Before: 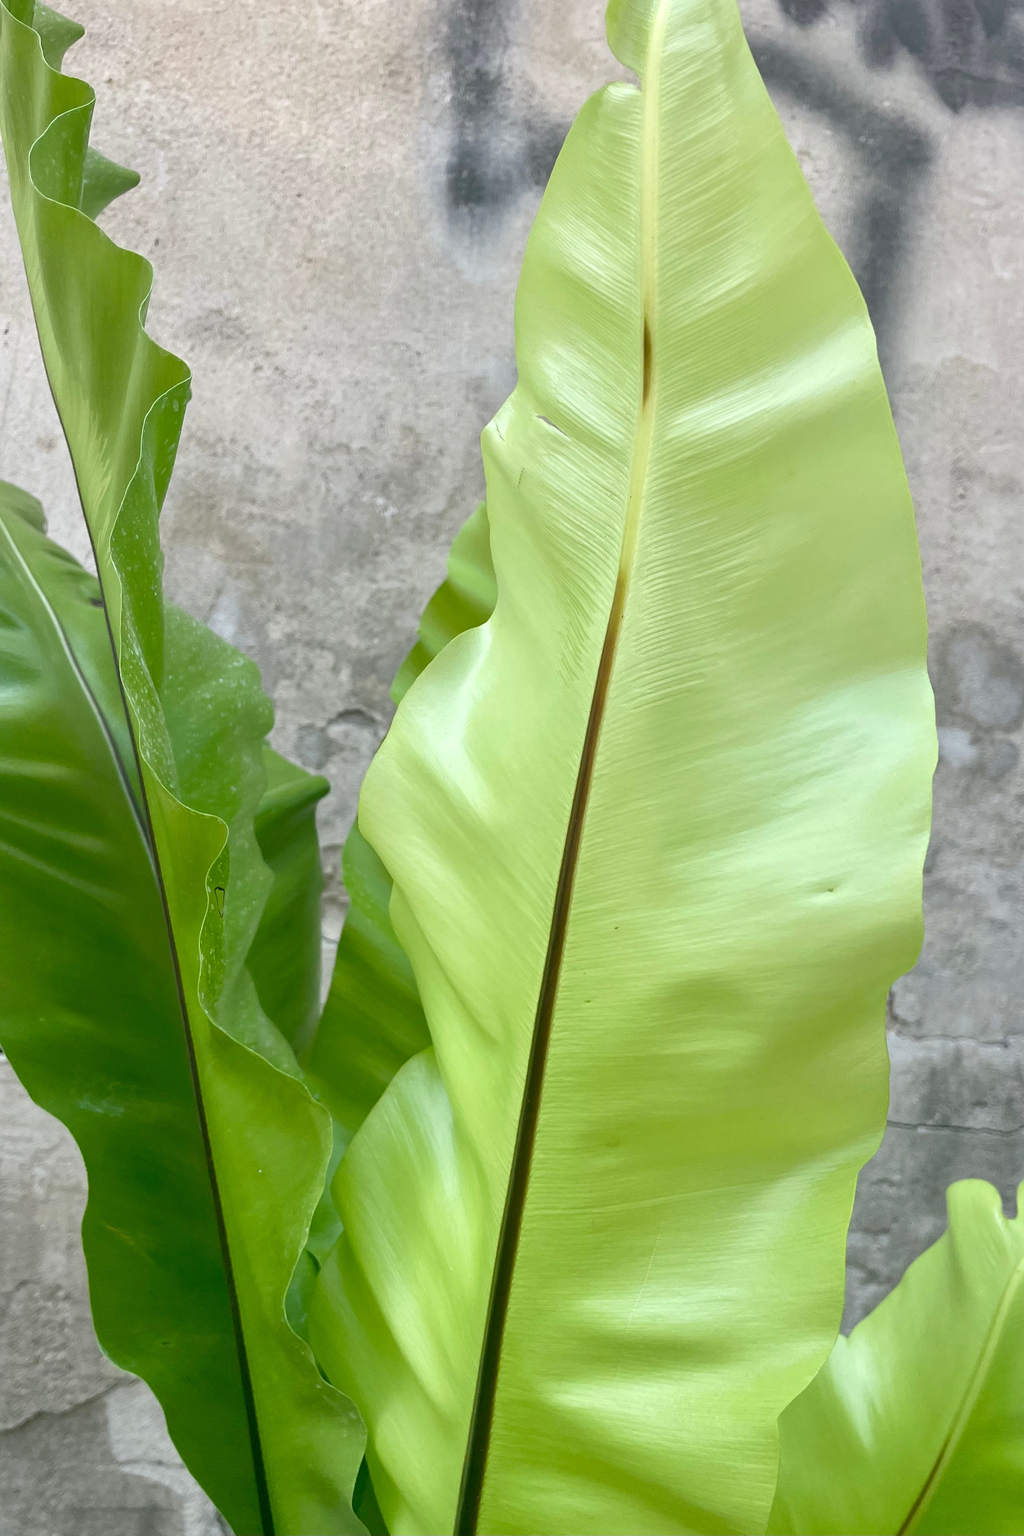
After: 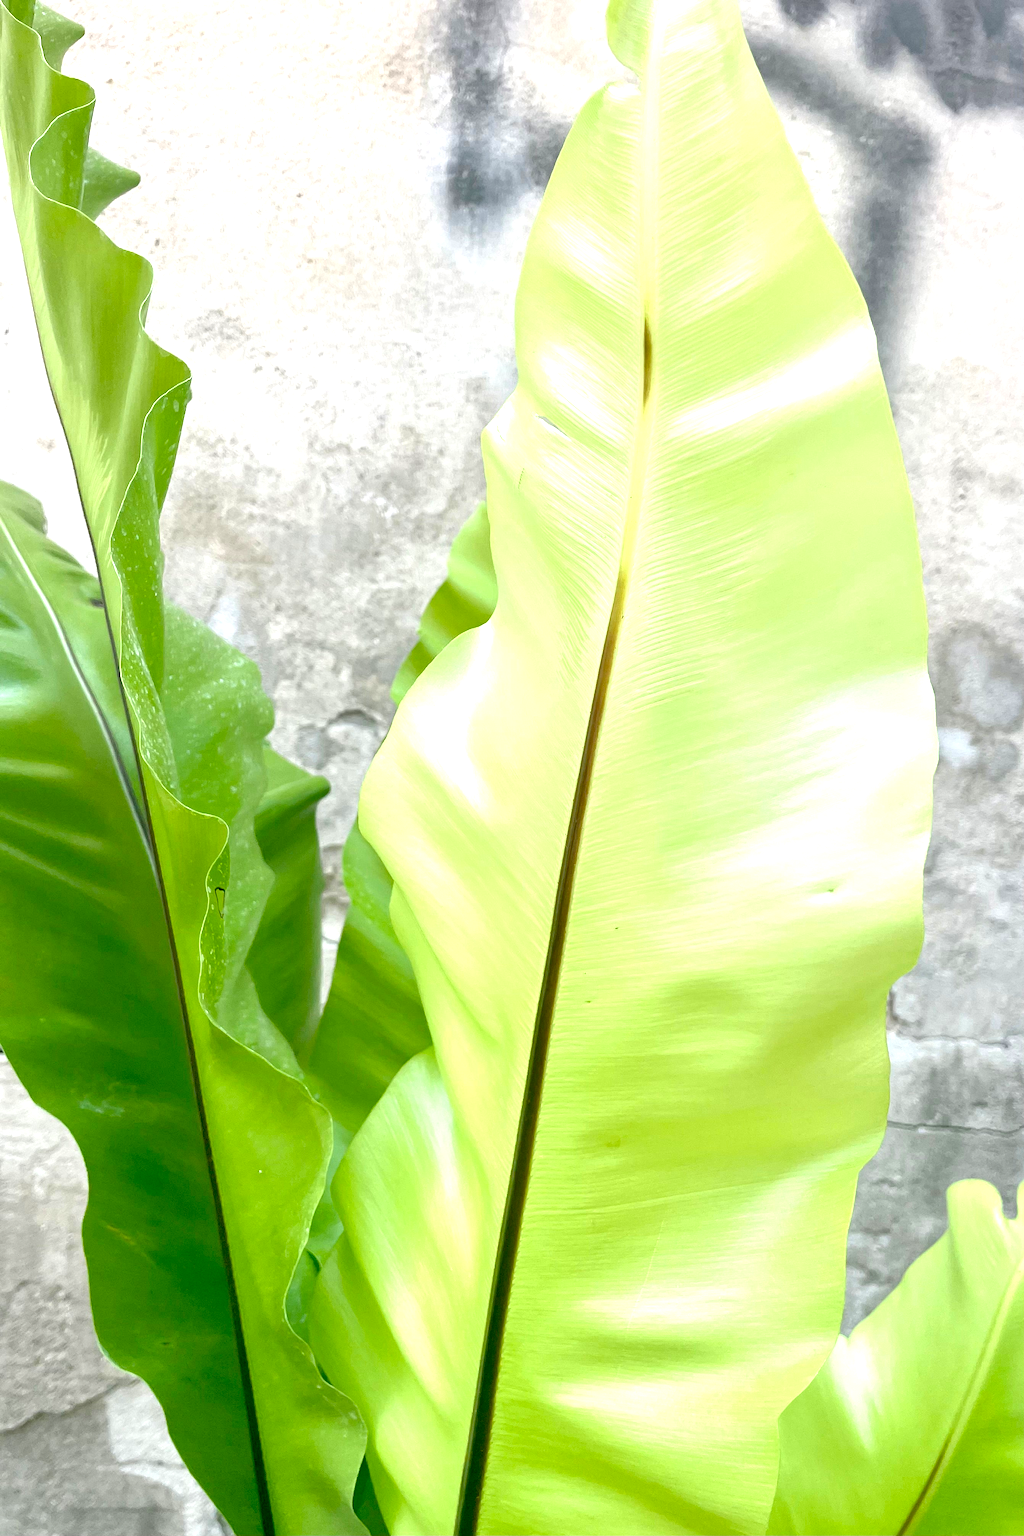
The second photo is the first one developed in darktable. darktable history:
exposure: black level correction 0.008, exposure 0.973 EV, compensate exposure bias true, compensate highlight preservation false
